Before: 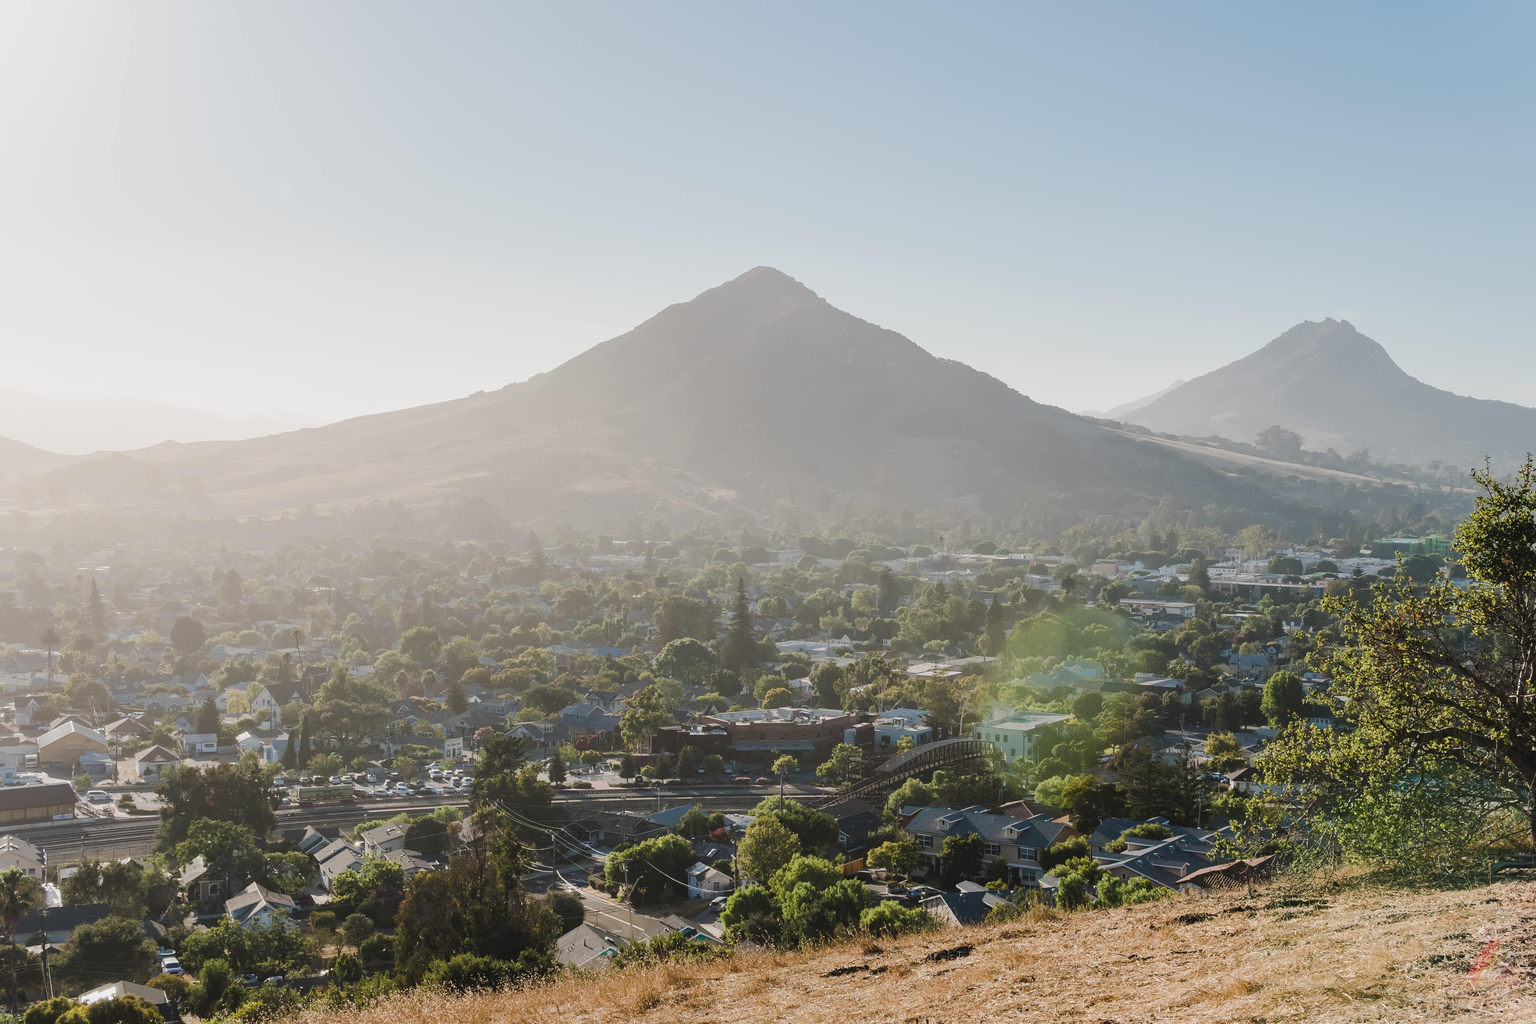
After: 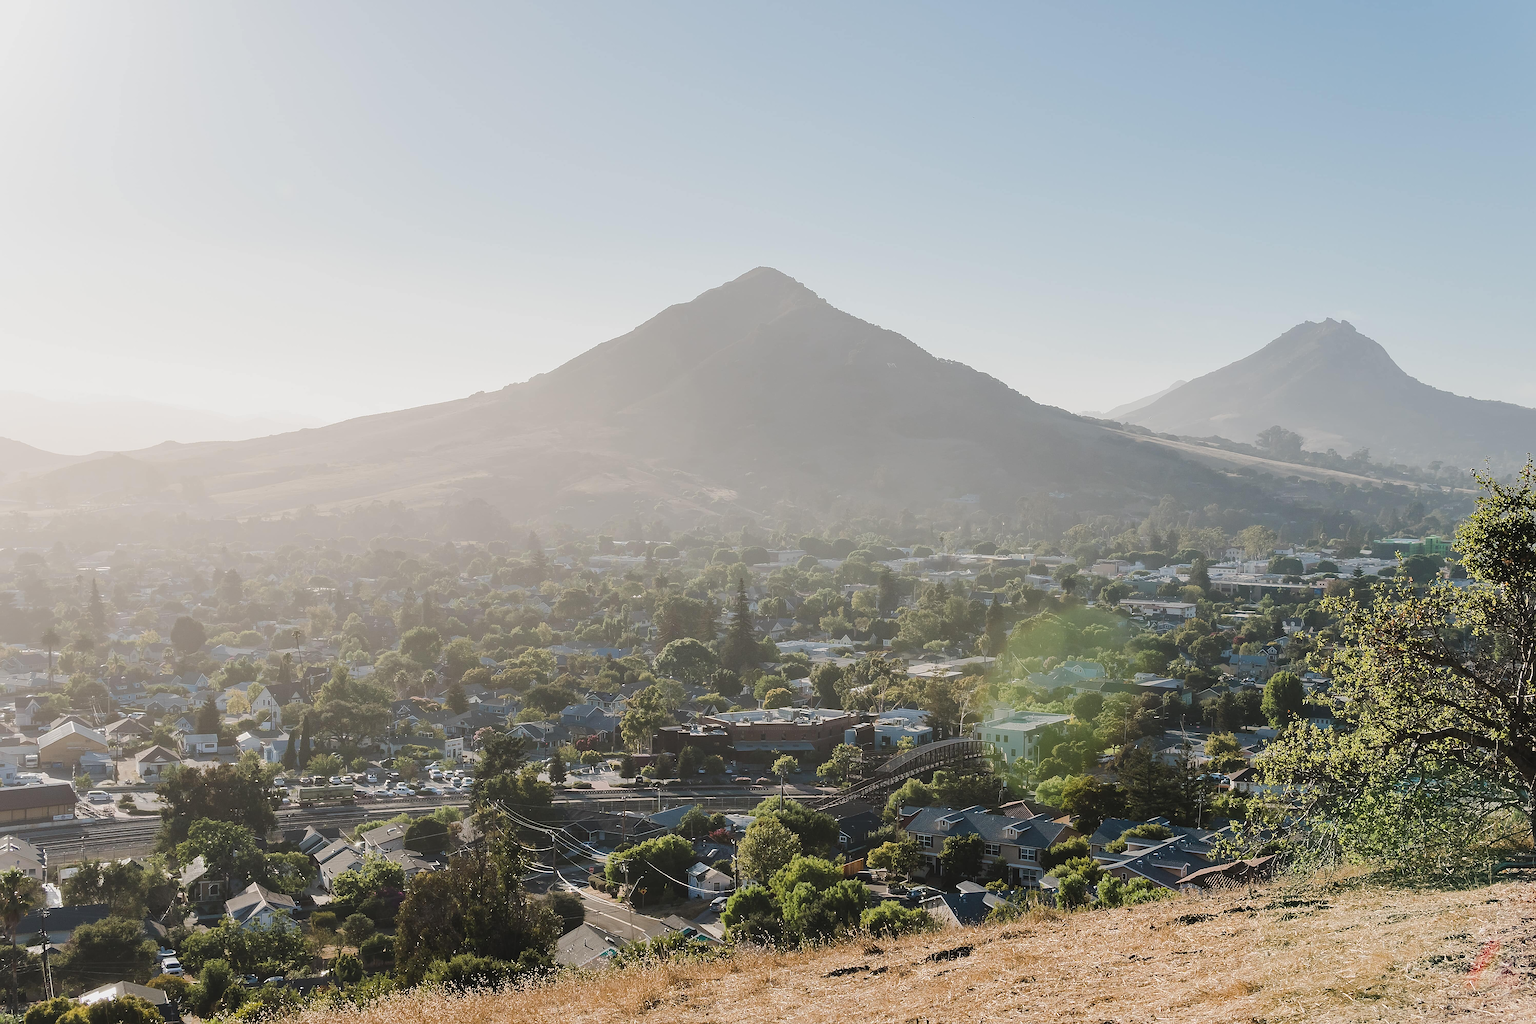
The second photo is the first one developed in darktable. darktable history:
sharpen: radius 1.388, amount 1.265, threshold 0.82
